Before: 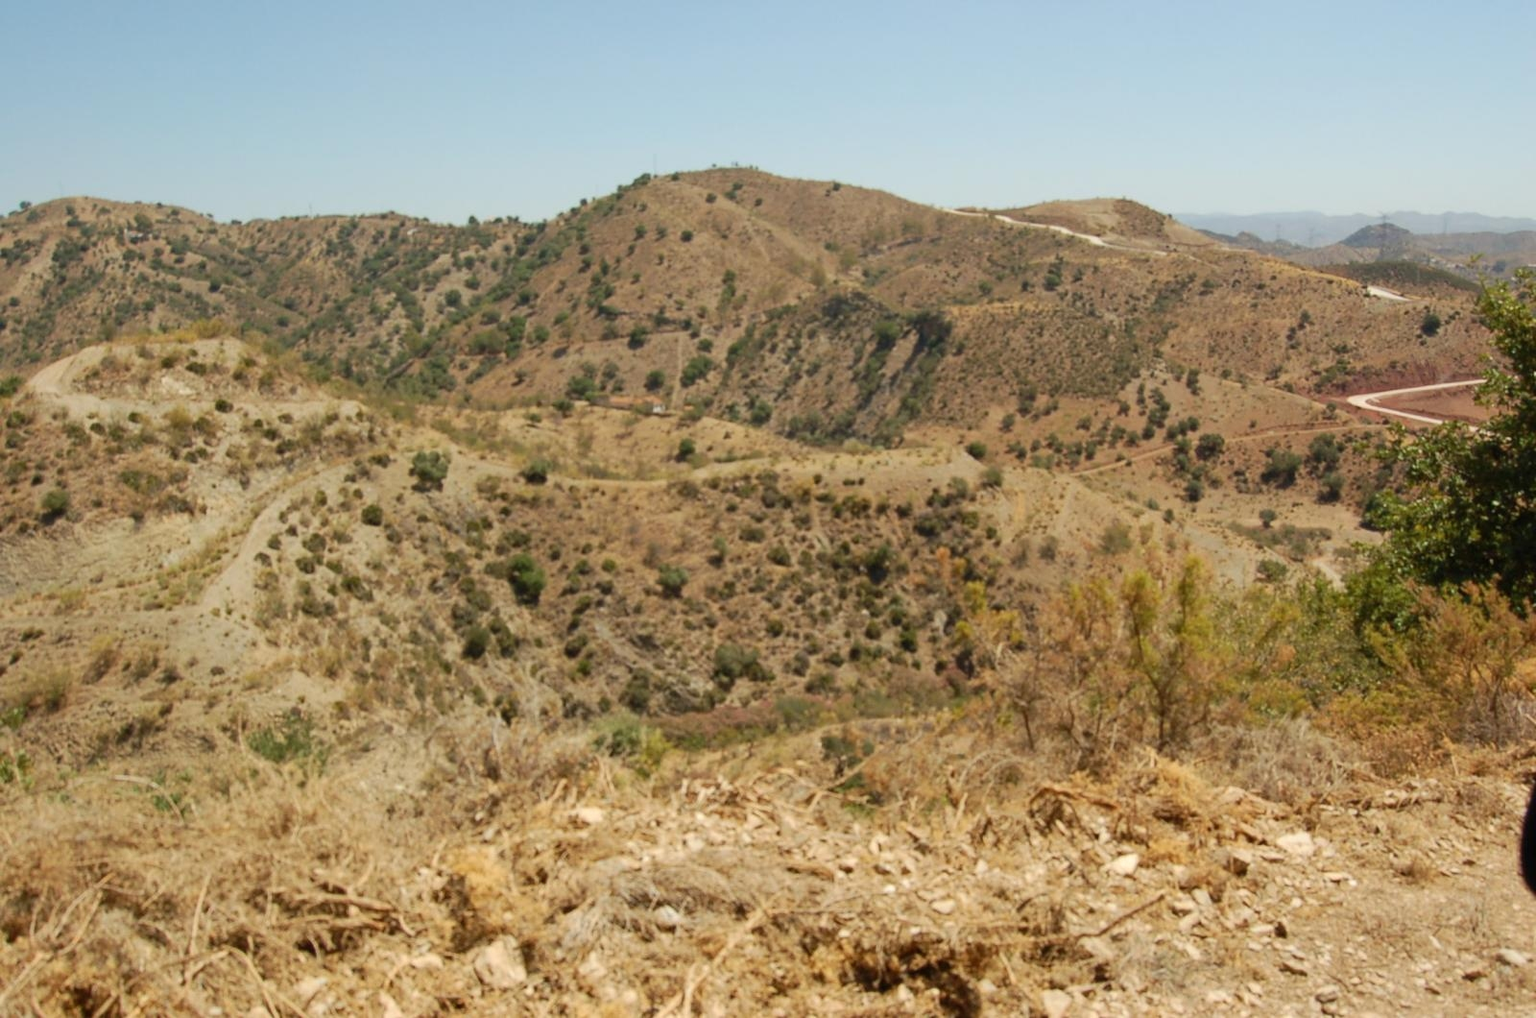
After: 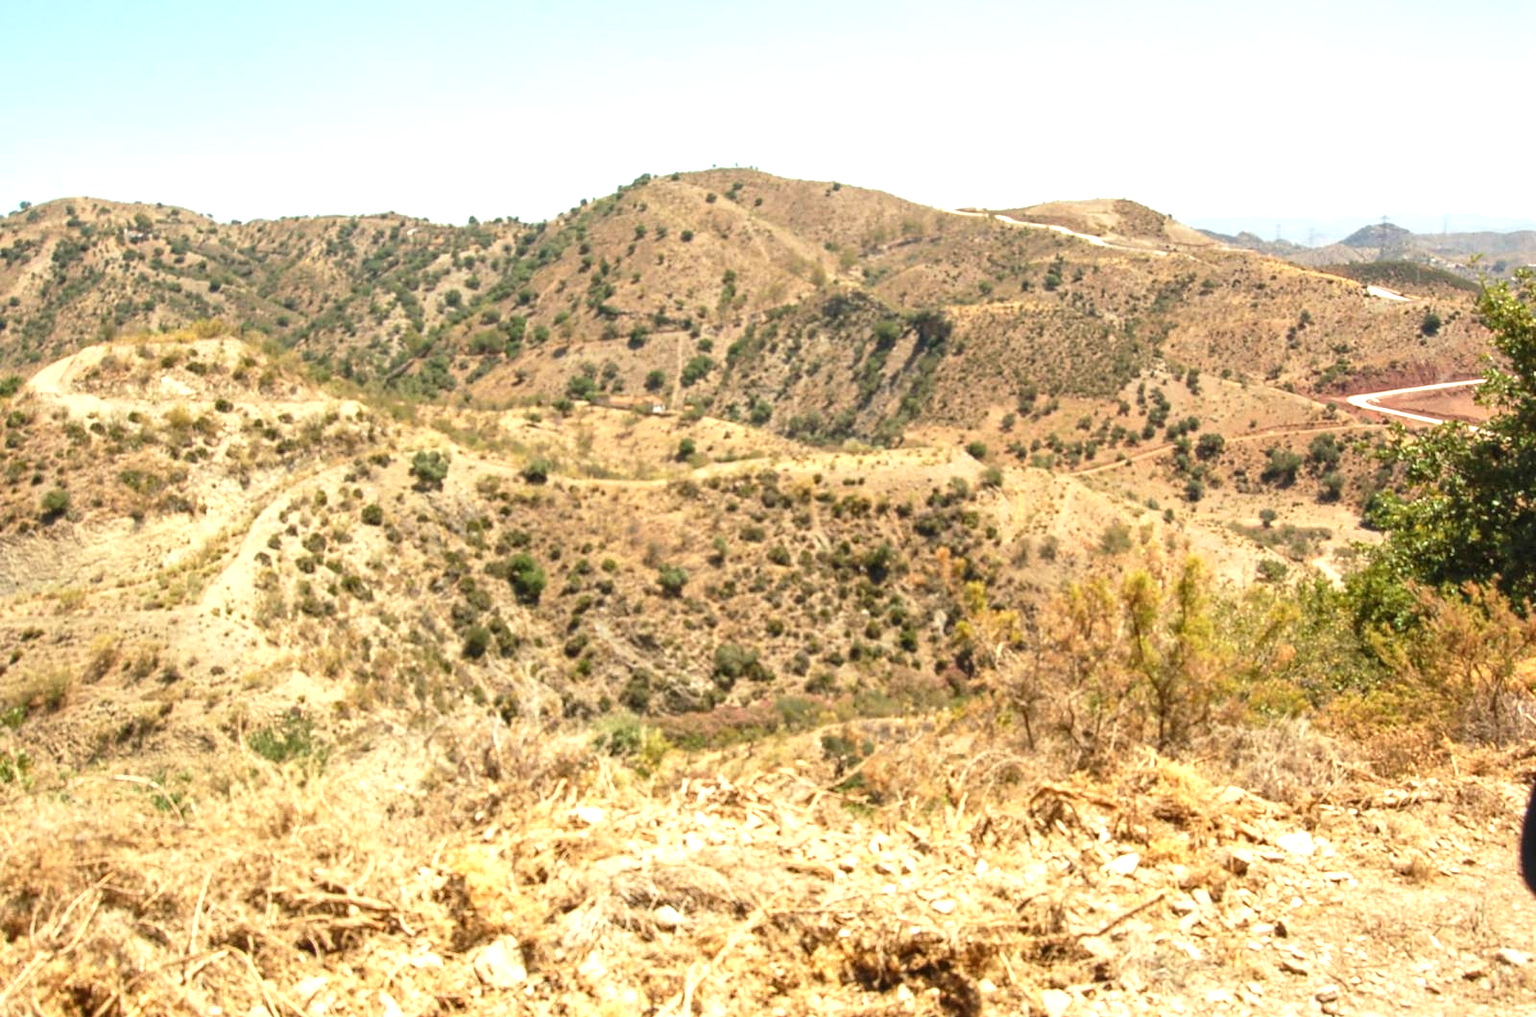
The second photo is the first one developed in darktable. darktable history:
local contrast: on, module defaults
exposure: black level correction 0, exposure 1.1 EV, compensate exposure bias true, compensate highlight preservation false
